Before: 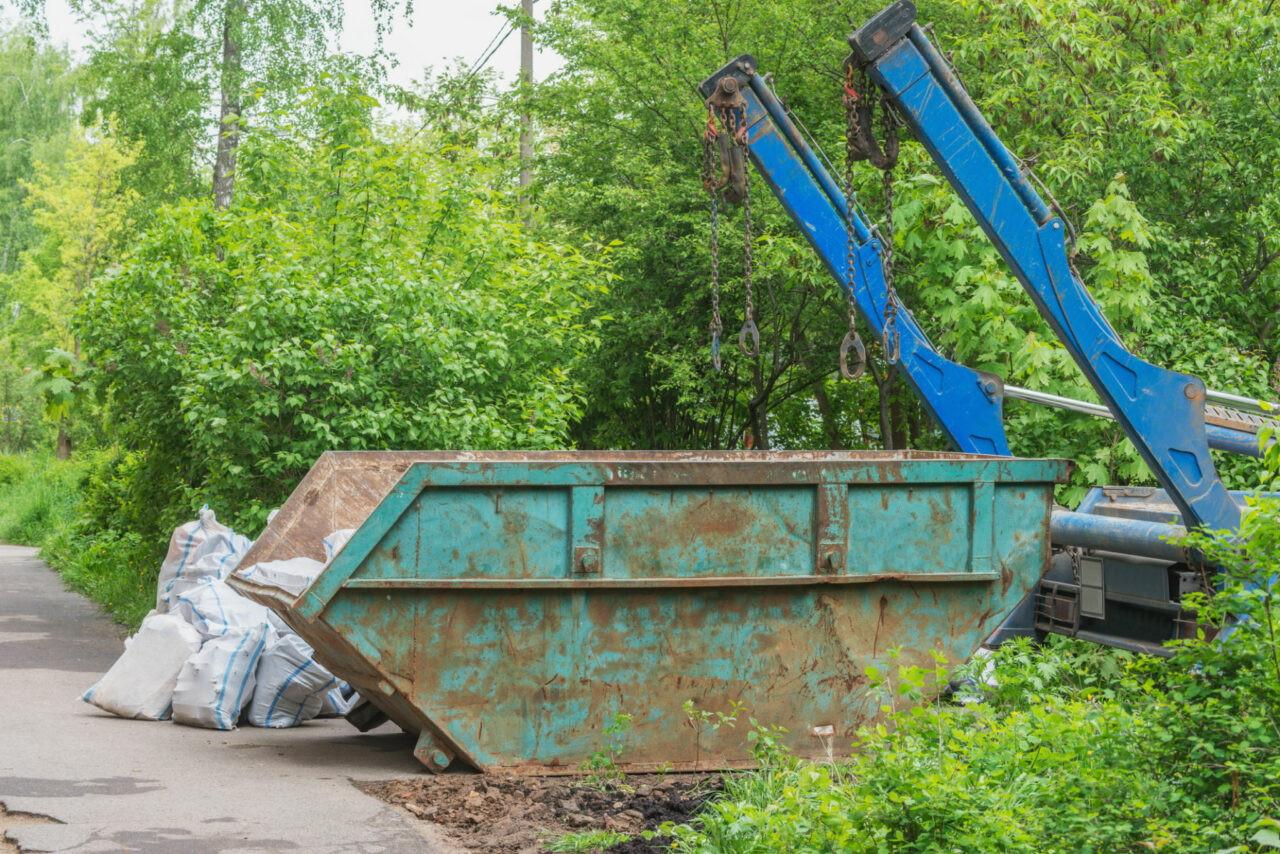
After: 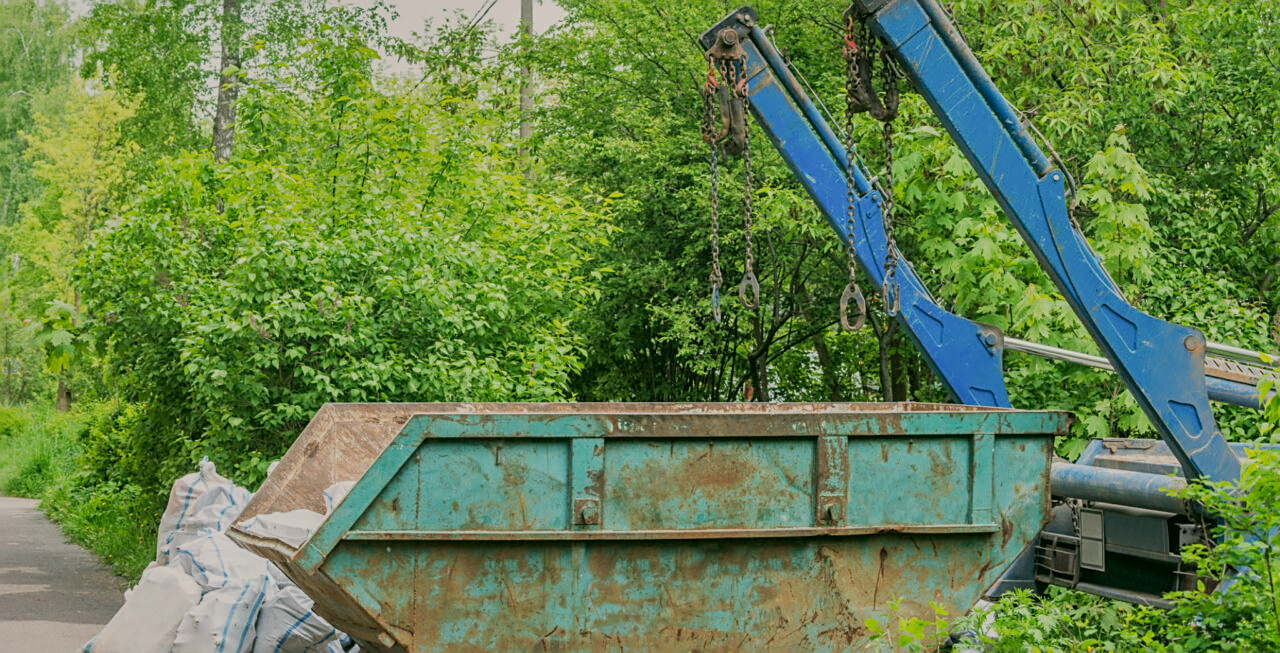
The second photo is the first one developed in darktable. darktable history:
crop: top 5.66%, bottom 17.784%
sharpen: on, module defaults
shadows and highlights: shadows 73.25, highlights -61.14, soften with gaussian
color correction: highlights a* 4.5, highlights b* 4.94, shadows a* -7.73, shadows b* 4.75
filmic rgb: black relative exposure -7.65 EV, white relative exposure 4.56 EV, hardness 3.61, iterations of high-quality reconstruction 0
